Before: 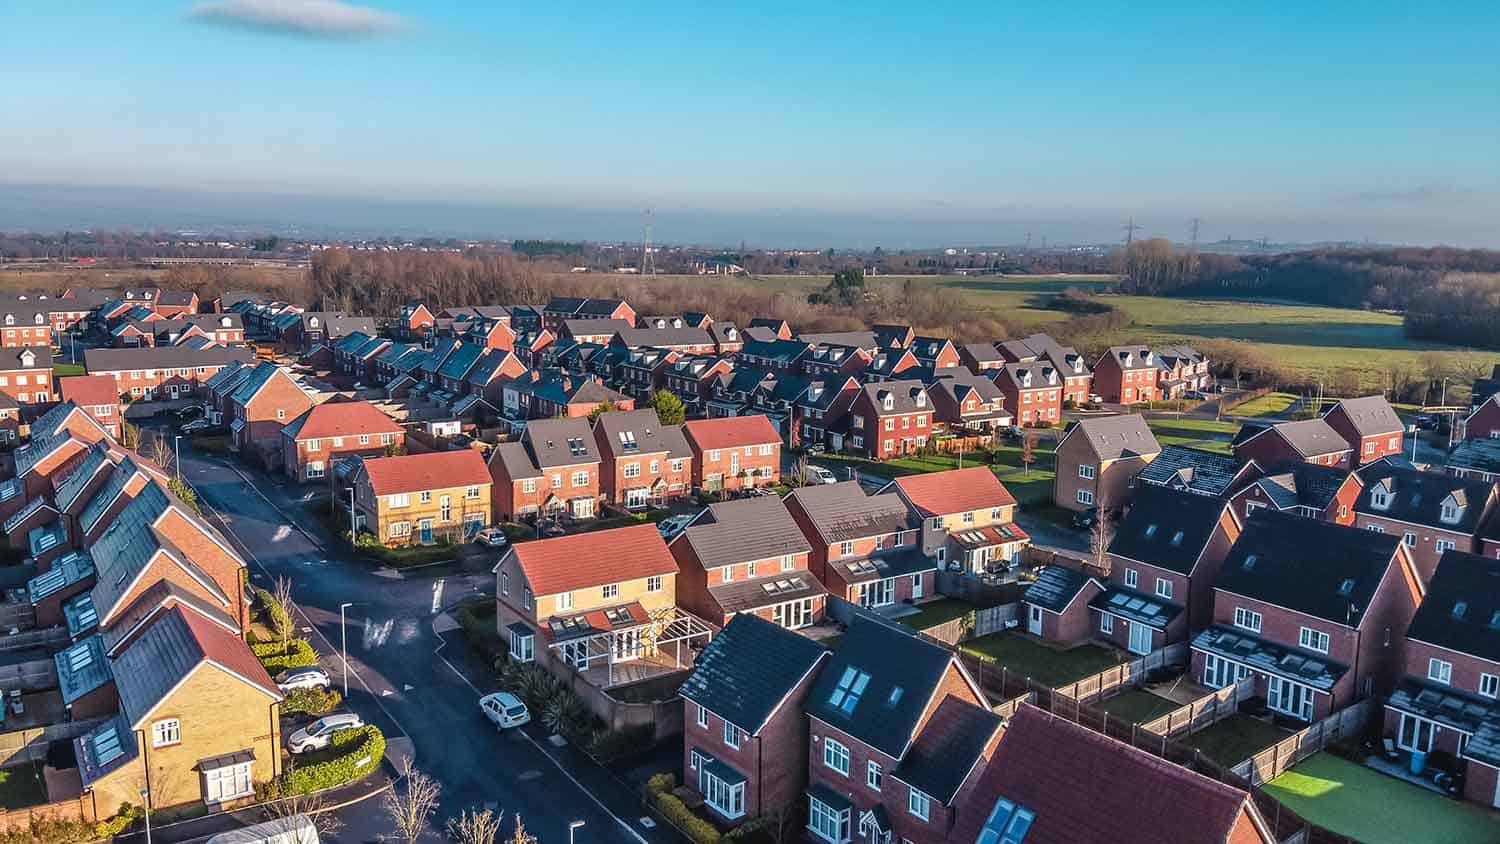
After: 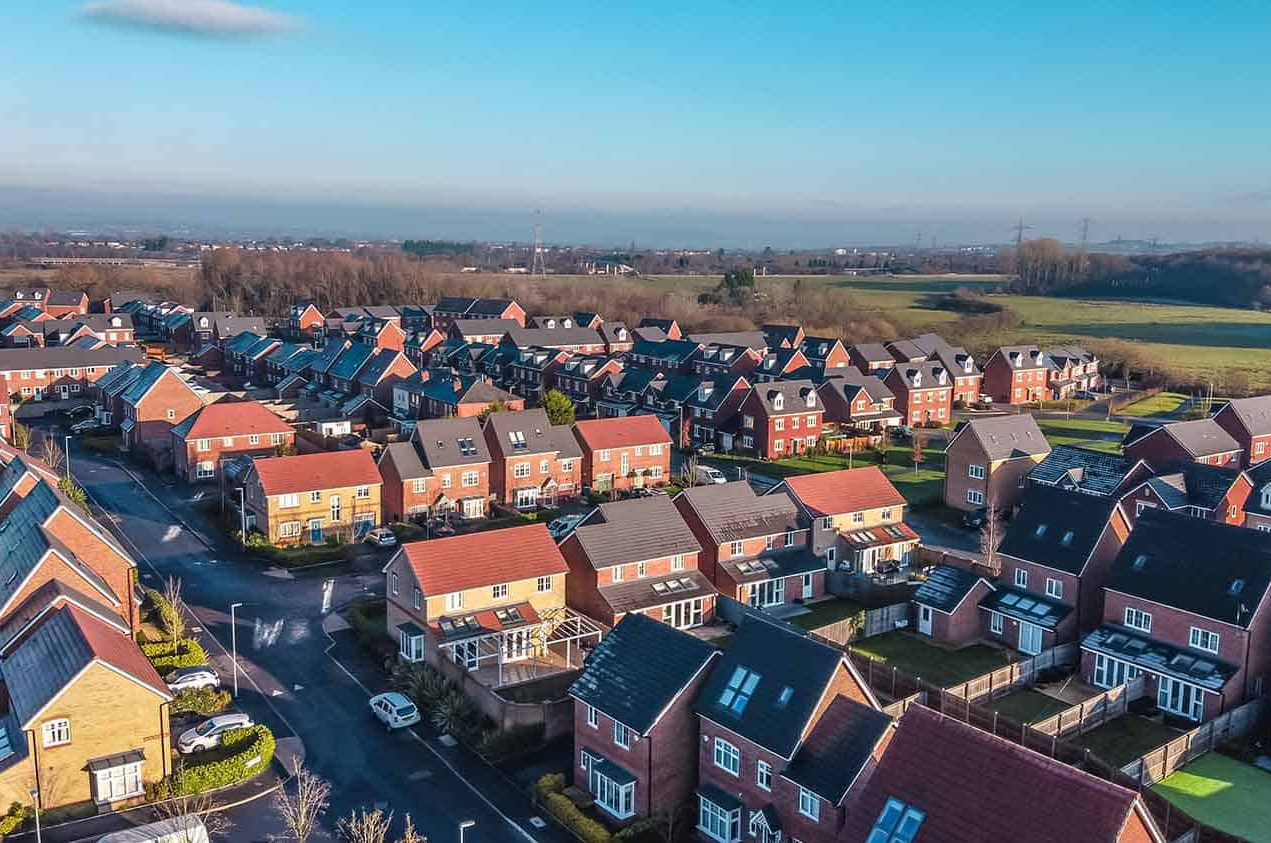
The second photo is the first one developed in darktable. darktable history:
crop: left 7.378%, right 7.864%
